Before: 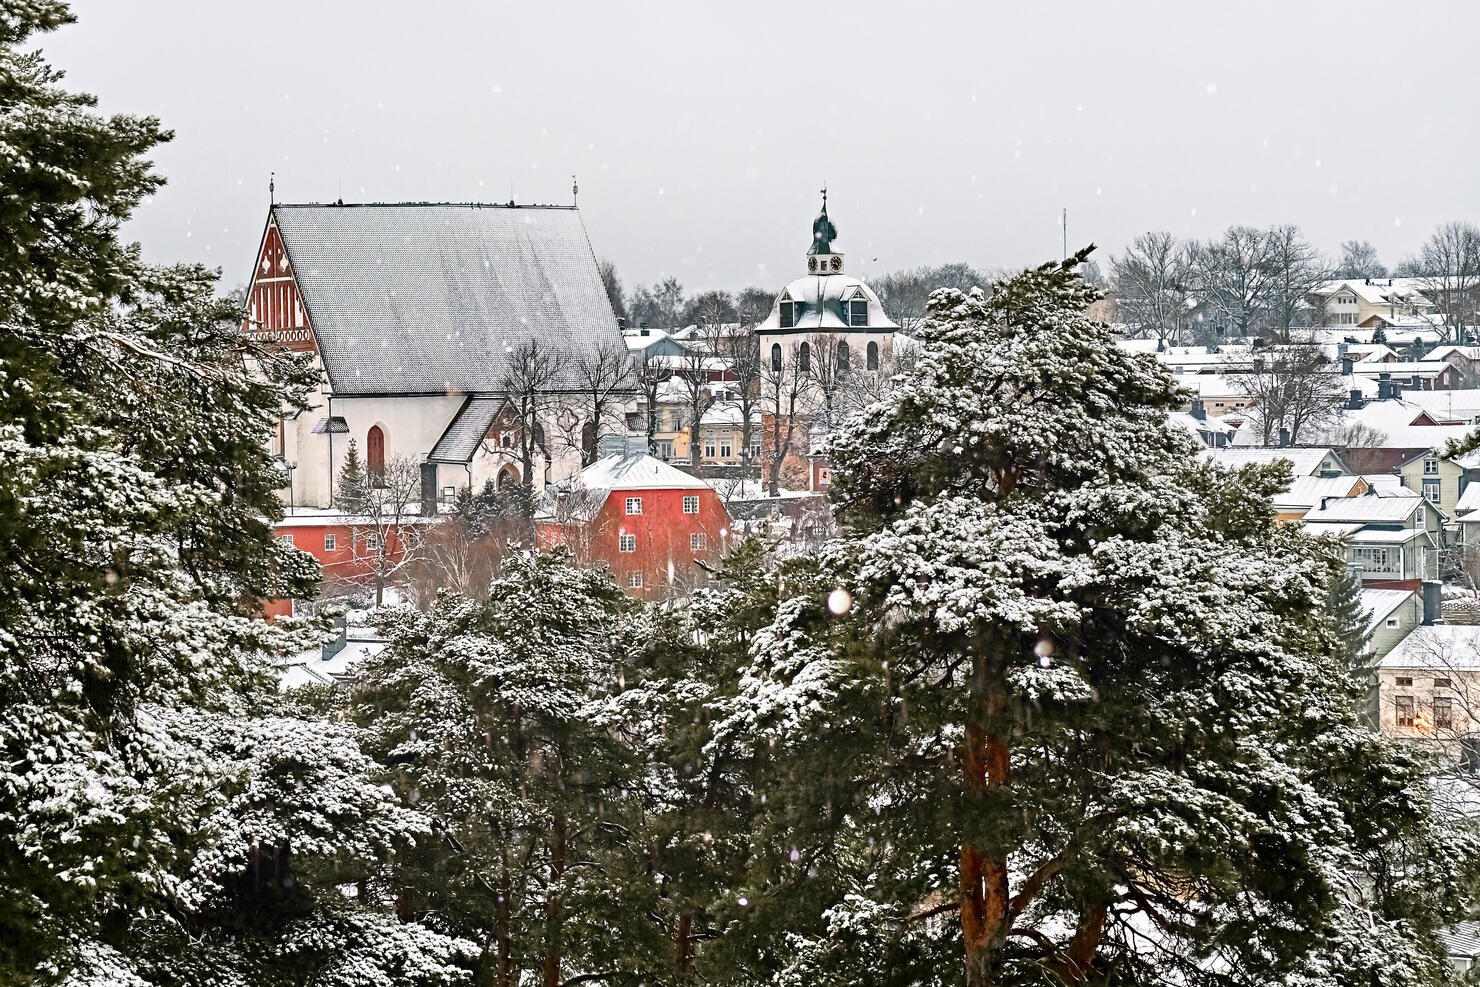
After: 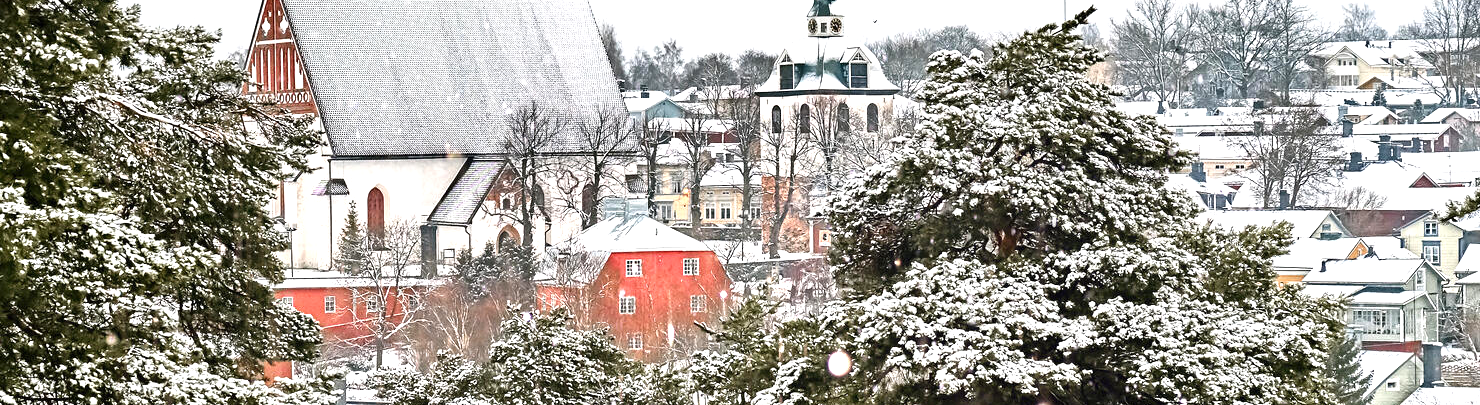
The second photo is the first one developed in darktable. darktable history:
exposure: black level correction 0, exposure 0.703 EV, compensate highlight preservation false
crop and rotate: top 24.138%, bottom 34.819%
